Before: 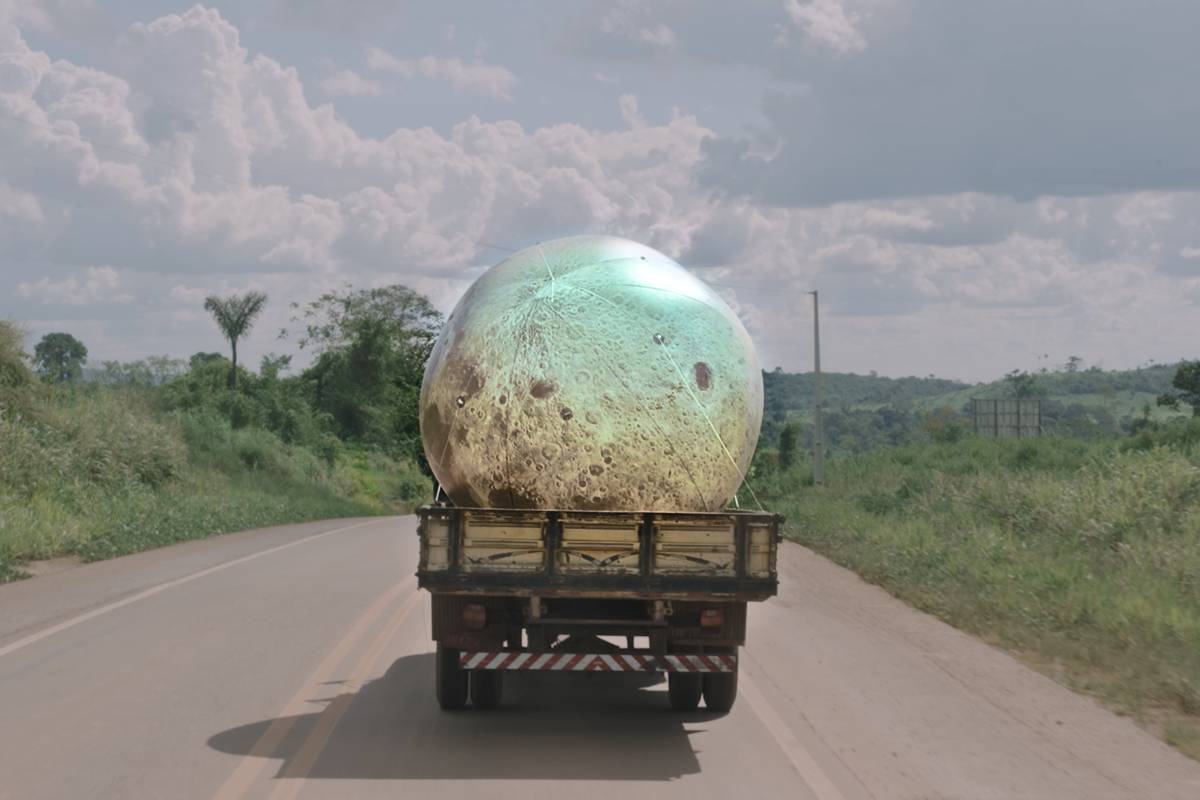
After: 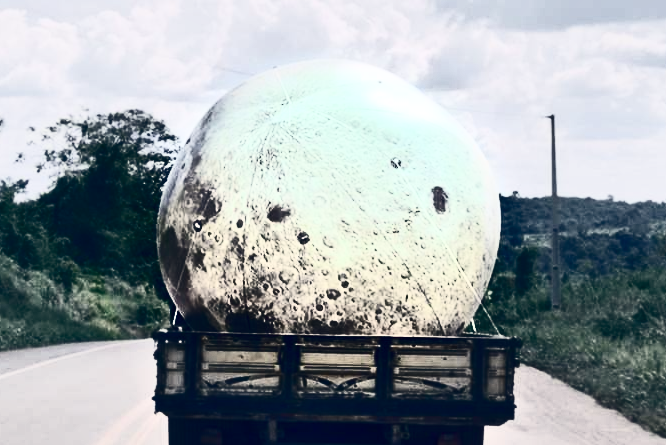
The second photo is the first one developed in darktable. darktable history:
crop and rotate: left 21.957%, top 22.099%, right 22.481%, bottom 22.201%
contrast brightness saturation: contrast 0.929, brightness 0.203
shadows and highlights: highlights color adjustment 0.75%, low approximation 0.01, soften with gaussian
levels: white 90.66%
color balance rgb: shadows lift › luminance -41.095%, shadows lift › chroma 13.901%, shadows lift › hue 258.64°, global offset › chroma 0.101%, global offset › hue 253.08°, linear chroma grading › shadows -1.79%, linear chroma grading › highlights -14.963%, linear chroma grading › global chroma -9.727%, linear chroma grading › mid-tones -9.721%, perceptual saturation grading › global saturation 0.959%, perceptual saturation grading › highlights -25.514%, perceptual saturation grading › shadows 29.713%
